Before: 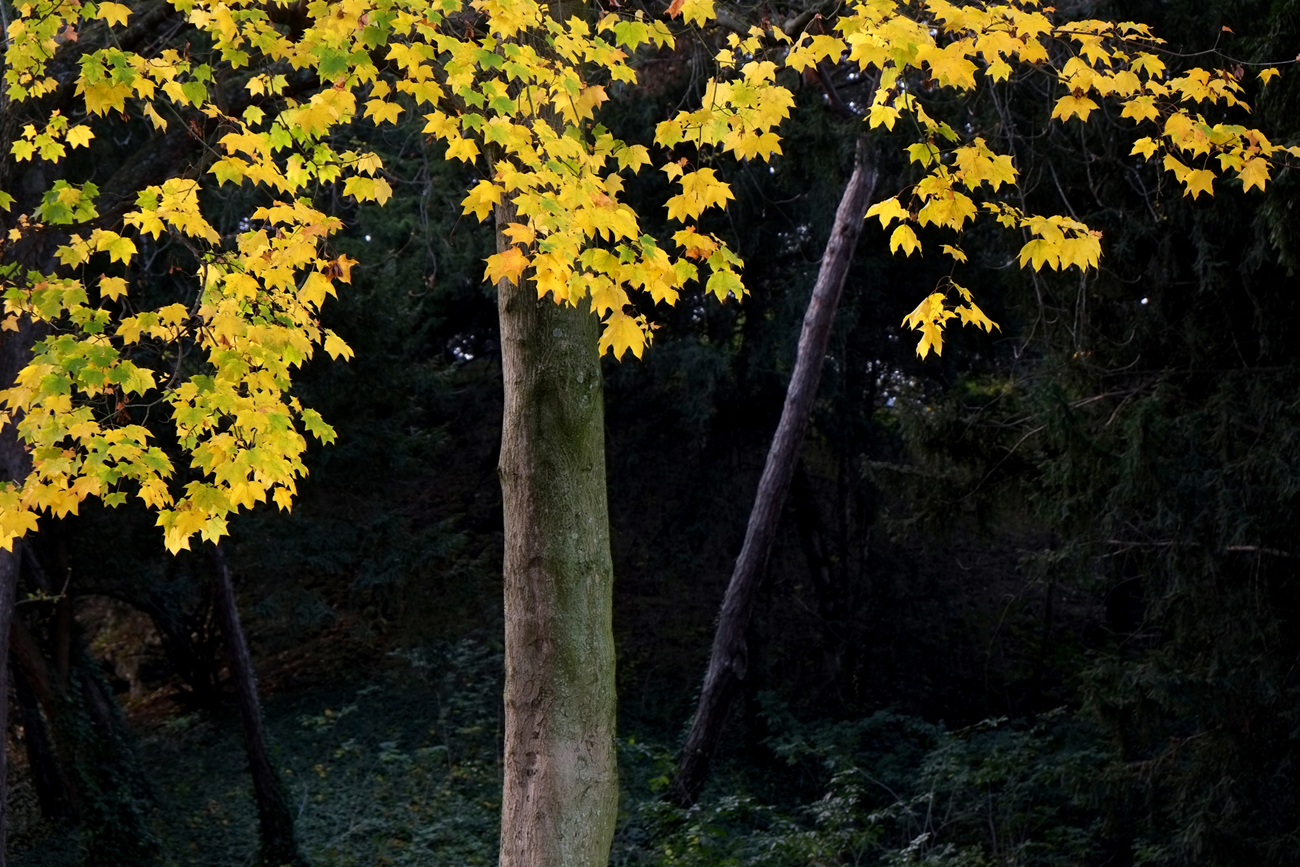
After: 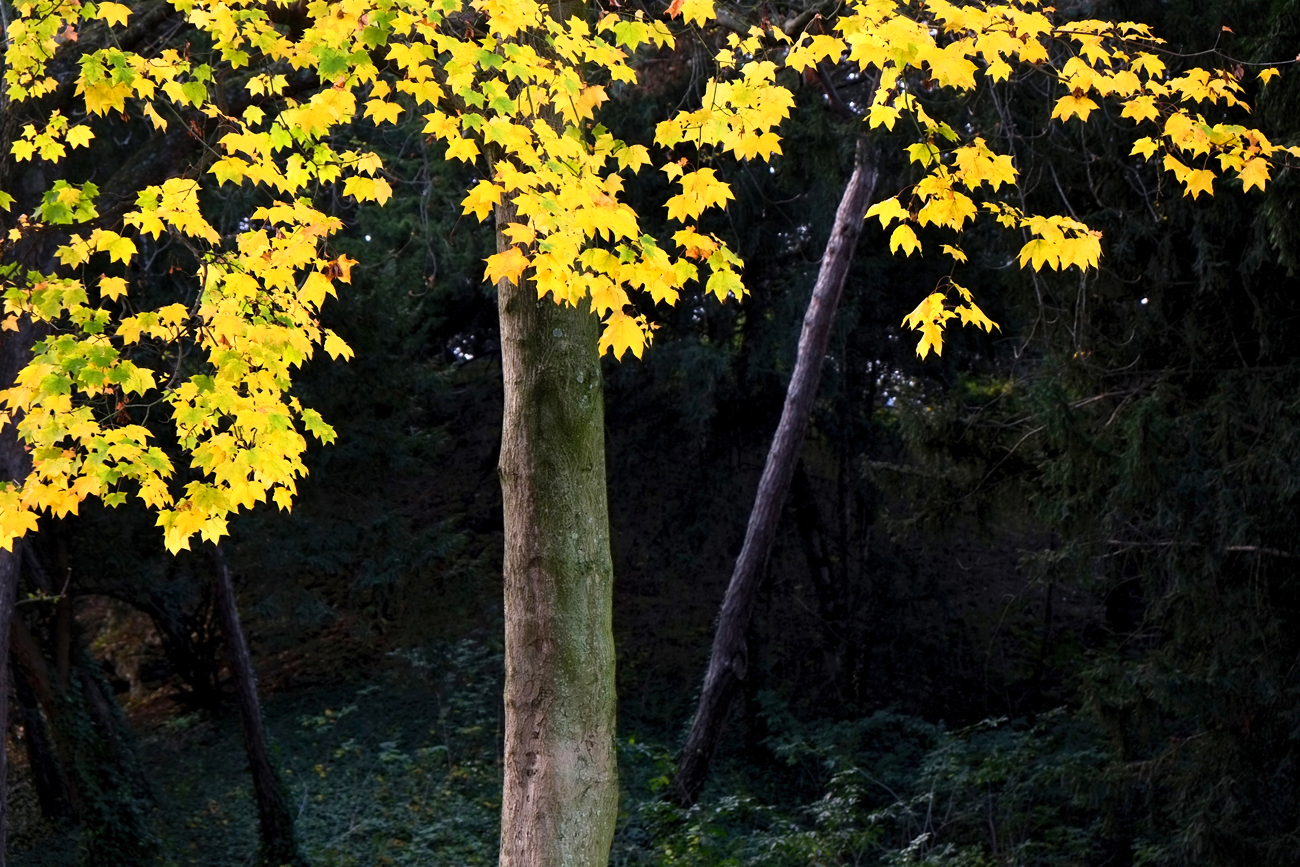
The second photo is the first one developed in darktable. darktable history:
shadows and highlights: shadows 0.389, highlights 40.87
contrast brightness saturation: contrast 0.202, brightness 0.16, saturation 0.222
